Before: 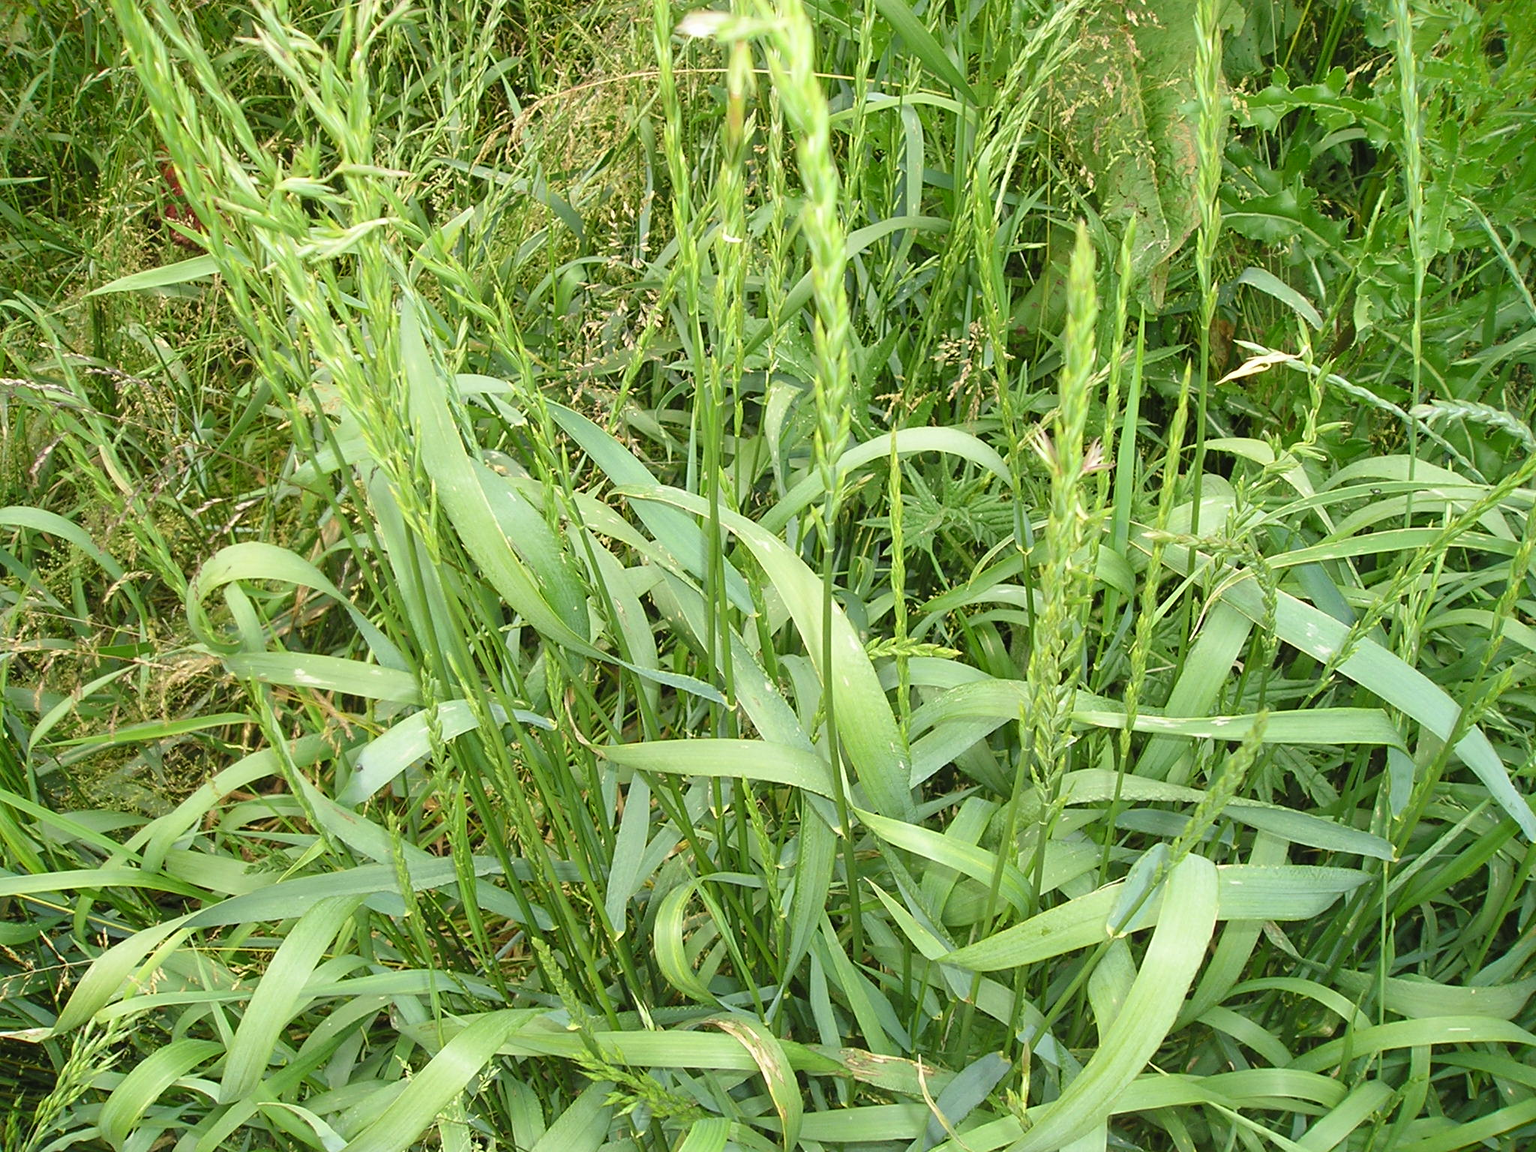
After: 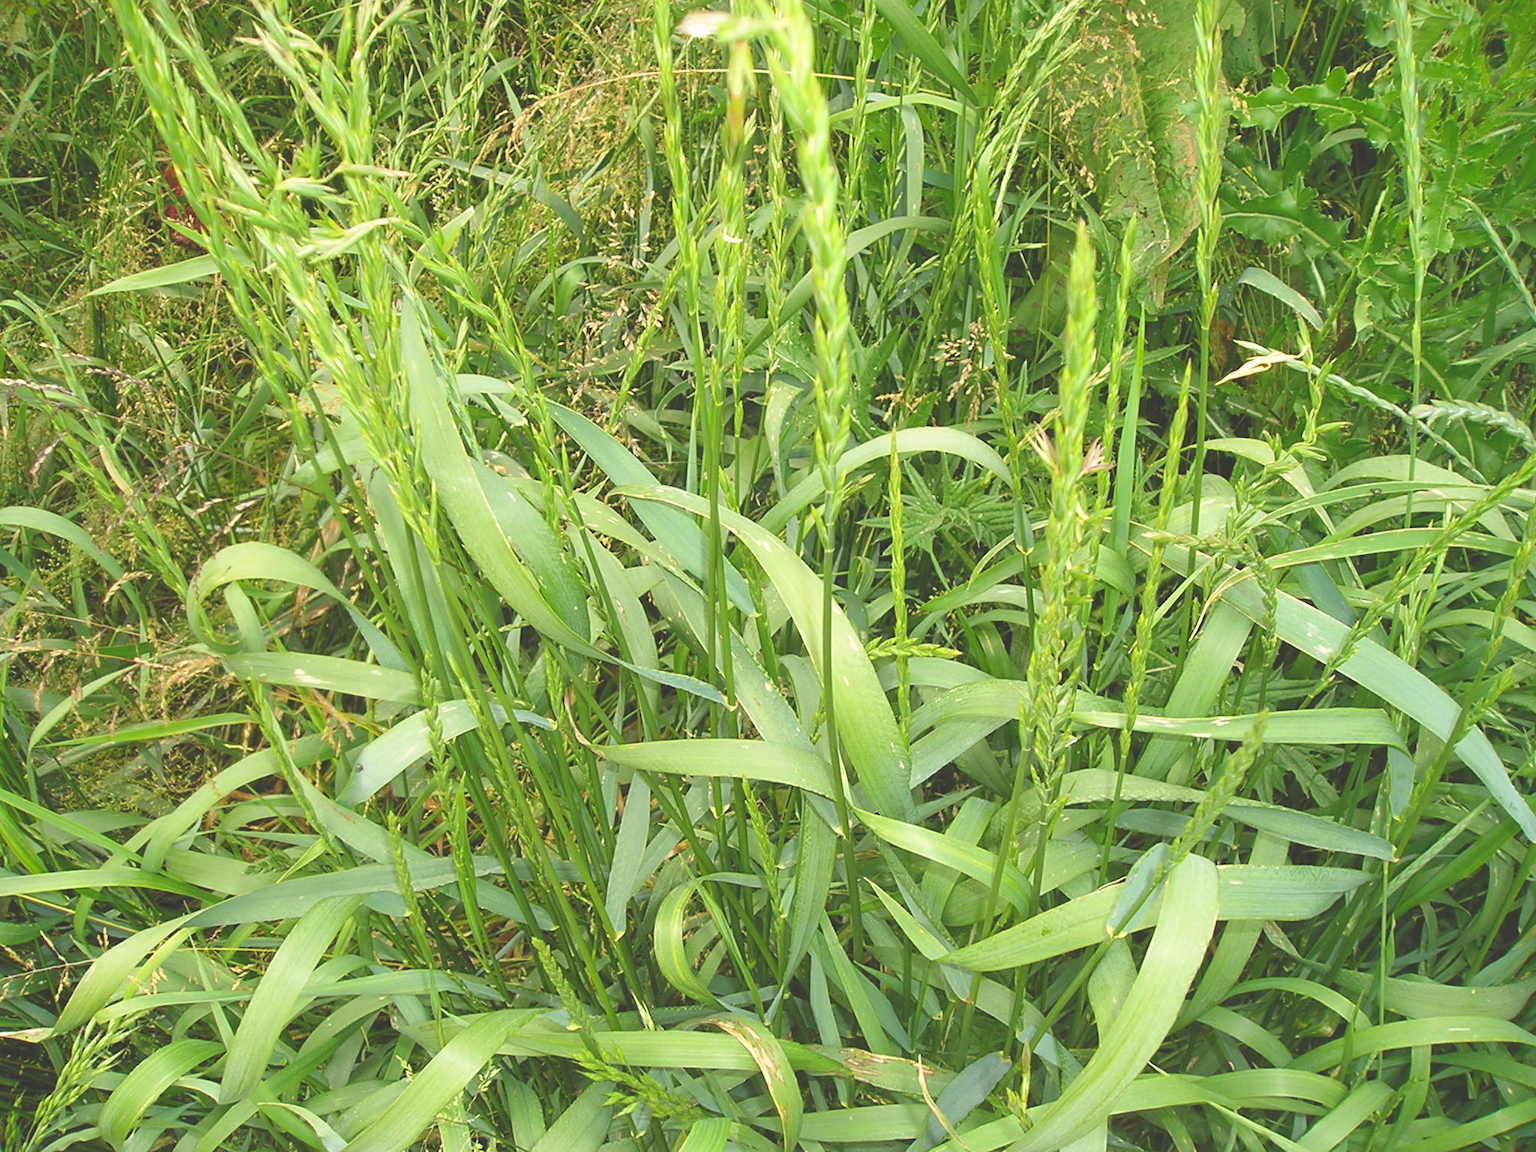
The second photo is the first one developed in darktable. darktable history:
exposure: black level correction -0.03, compensate highlight preservation false
color correction: highlights a* 3.22, highlights b* 1.93, saturation 1.19
